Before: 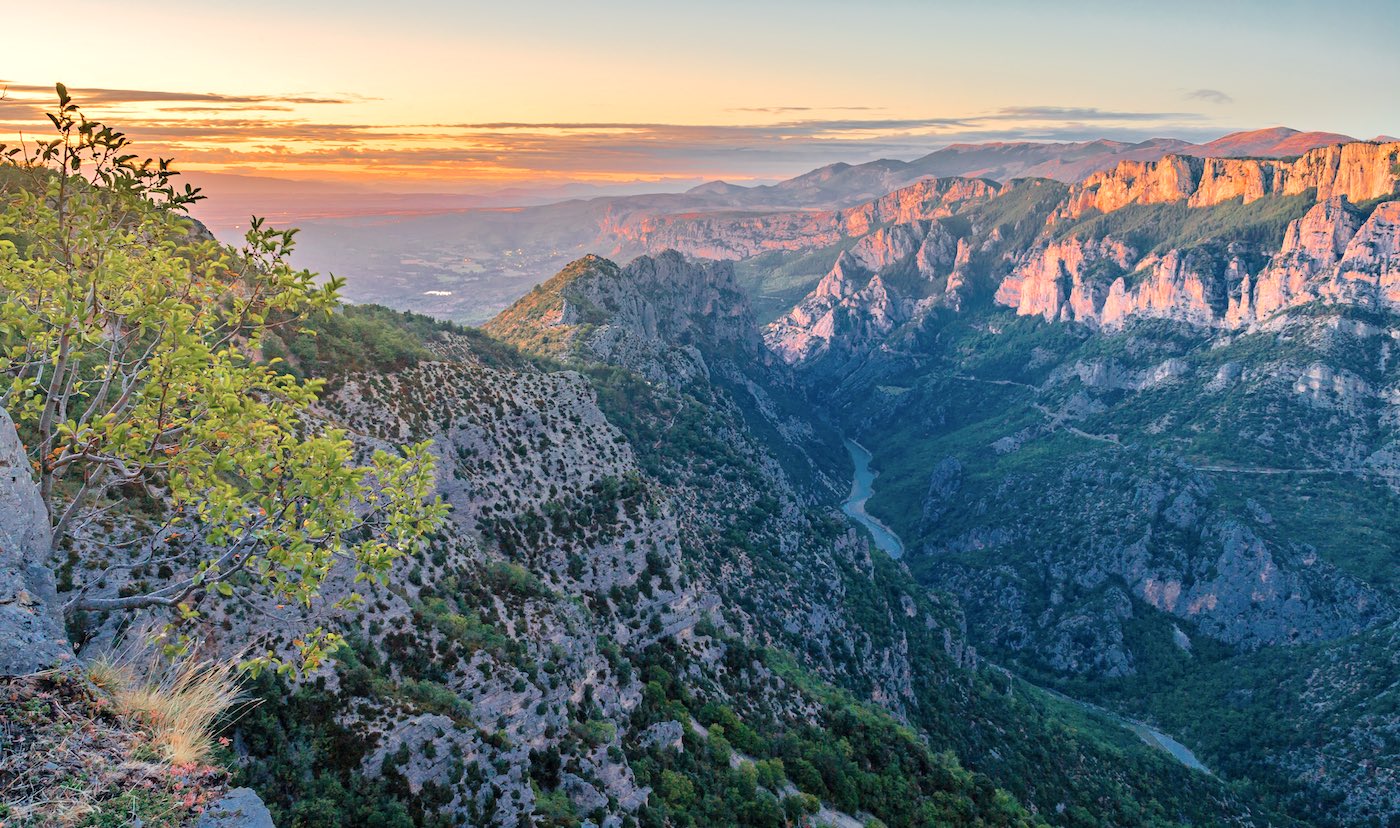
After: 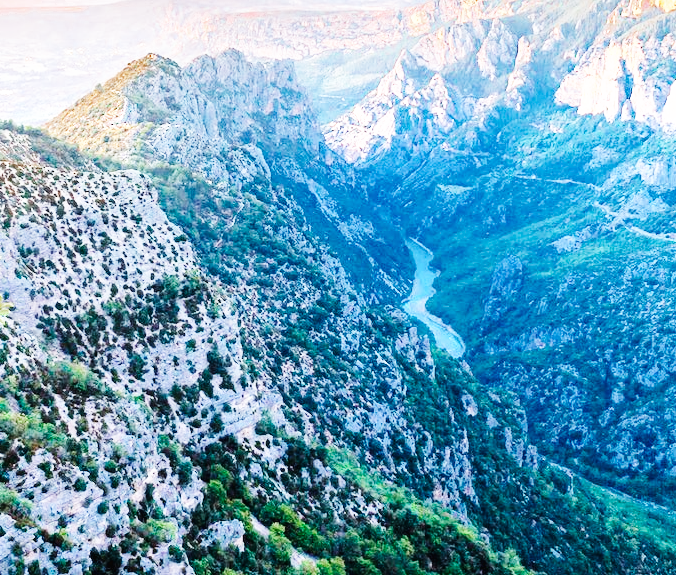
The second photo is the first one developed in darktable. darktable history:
crop: left 31.41%, top 24.277%, right 20.275%, bottom 6.246%
base curve: curves: ch0 [(0, 0.003) (0.001, 0.002) (0.006, 0.004) (0.02, 0.022) (0.048, 0.086) (0.094, 0.234) (0.162, 0.431) (0.258, 0.629) (0.385, 0.8) (0.548, 0.918) (0.751, 0.988) (1, 1)], preserve colors none
exposure: exposure 0.477 EV, compensate highlight preservation false
tone equalizer: -8 EV -0.394 EV, -7 EV -0.377 EV, -6 EV -0.327 EV, -5 EV -0.212 EV, -3 EV 0.188 EV, -2 EV 0.33 EV, -1 EV 0.393 EV, +0 EV 0.424 EV, smoothing diameter 2.08%, edges refinement/feathering 16.38, mask exposure compensation -1.57 EV, filter diffusion 5
color zones: curves: ch0 [(0.11, 0.396) (0.195, 0.36) (0.25, 0.5) (0.303, 0.412) (0.357, 0.544) (0.75, 0.5) (0.967, 0.328)]; ch1 [(0, 0.468) (0.112, 0.512) (0.202, 0.6) (0.25, 0.5) (0.307, 0.352) (0.357, 0.544) (0.75, 0.5) (0.963, 0.524)]
